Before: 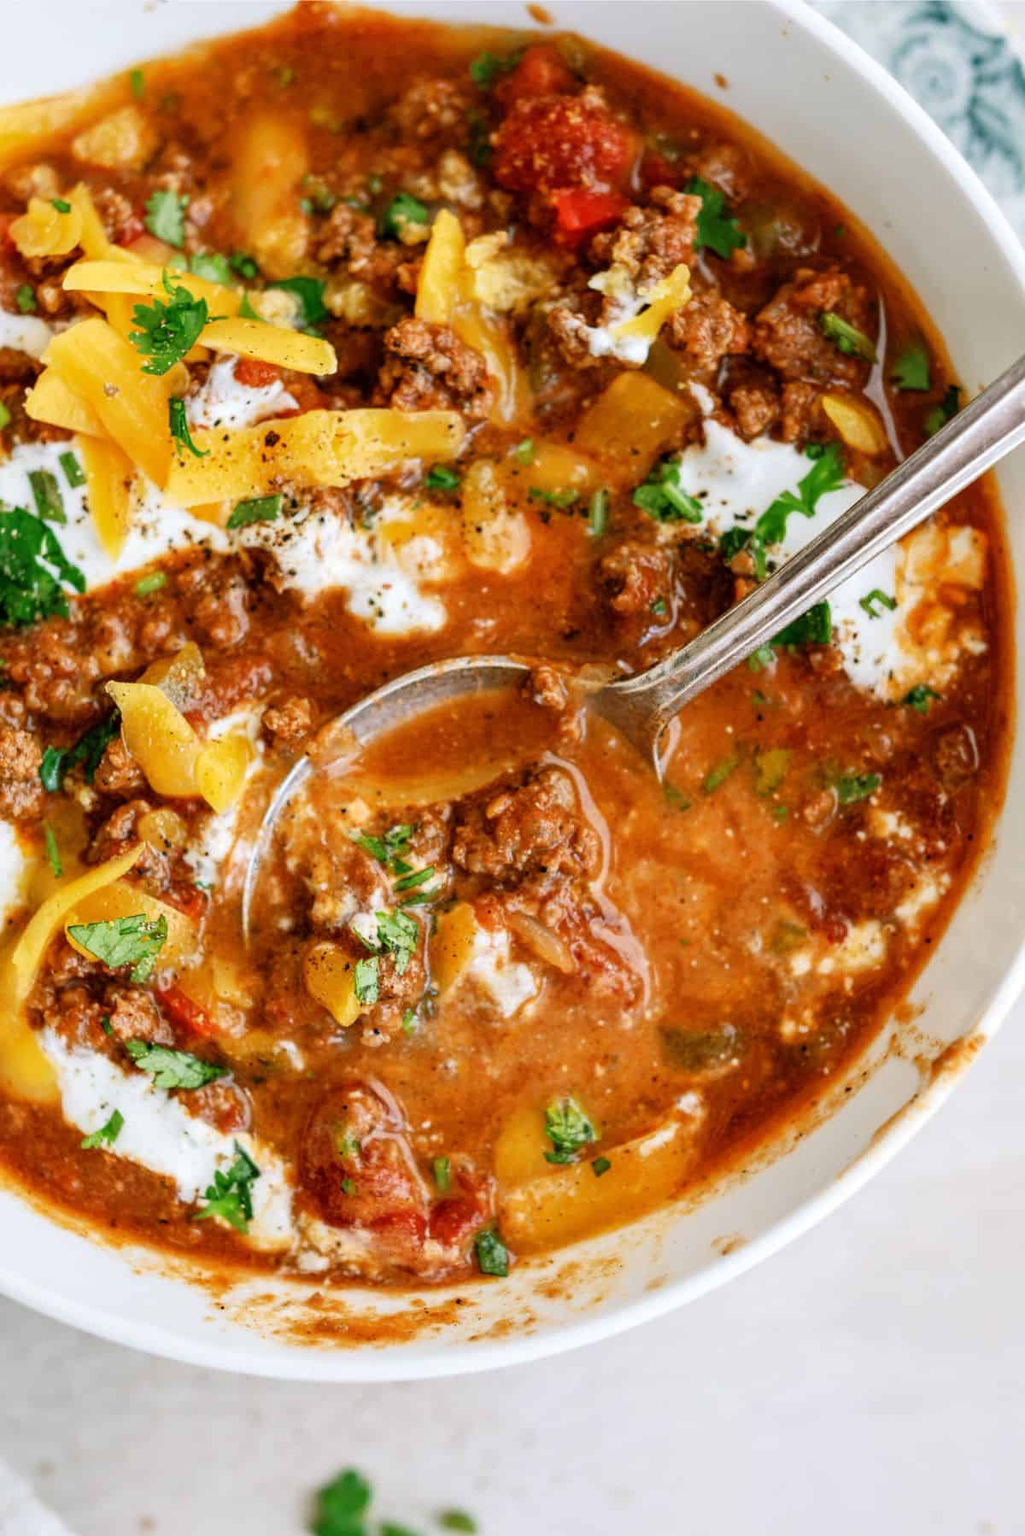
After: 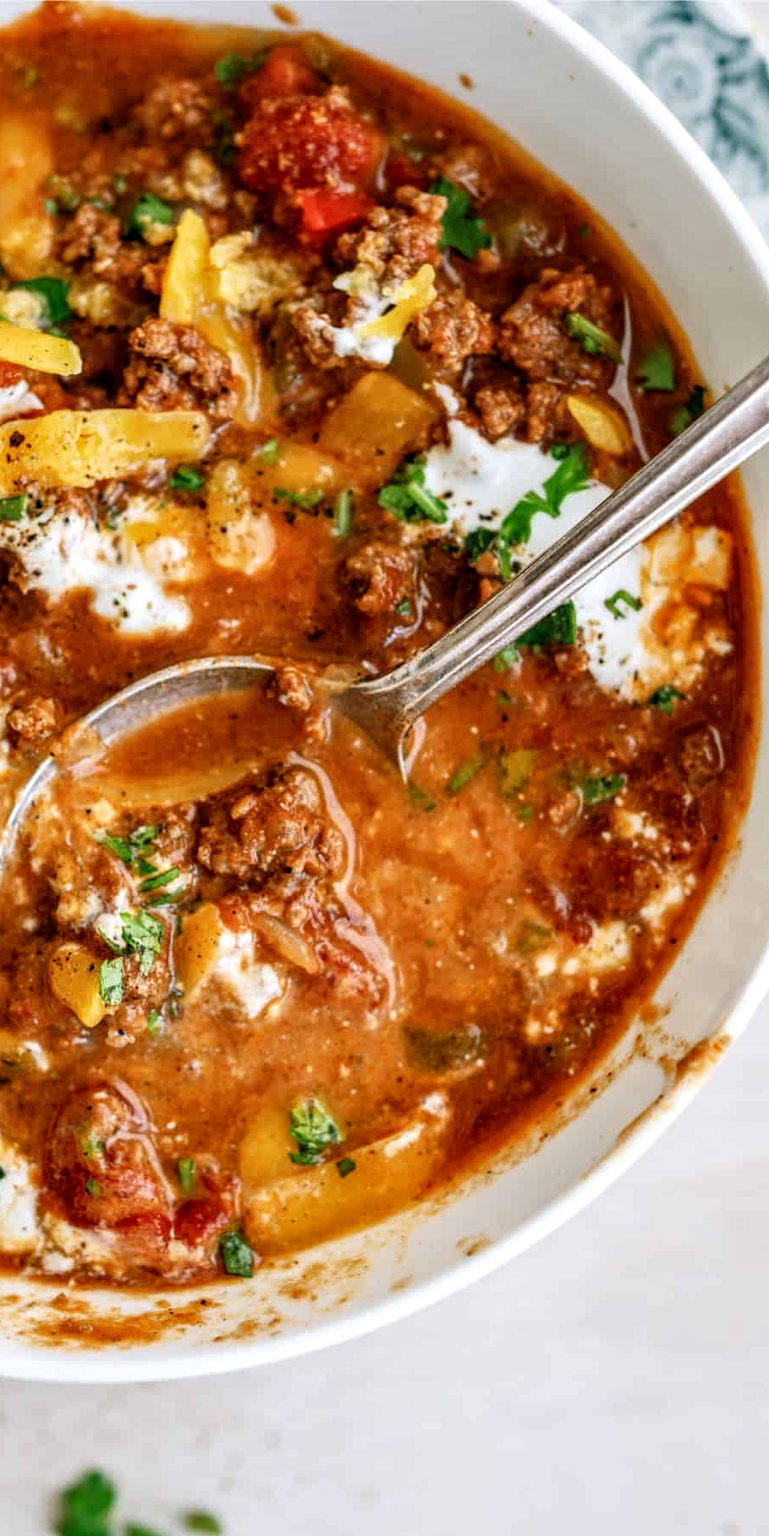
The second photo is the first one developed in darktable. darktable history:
local contrast: detail 130%
crop and rotate: left 24.99%
